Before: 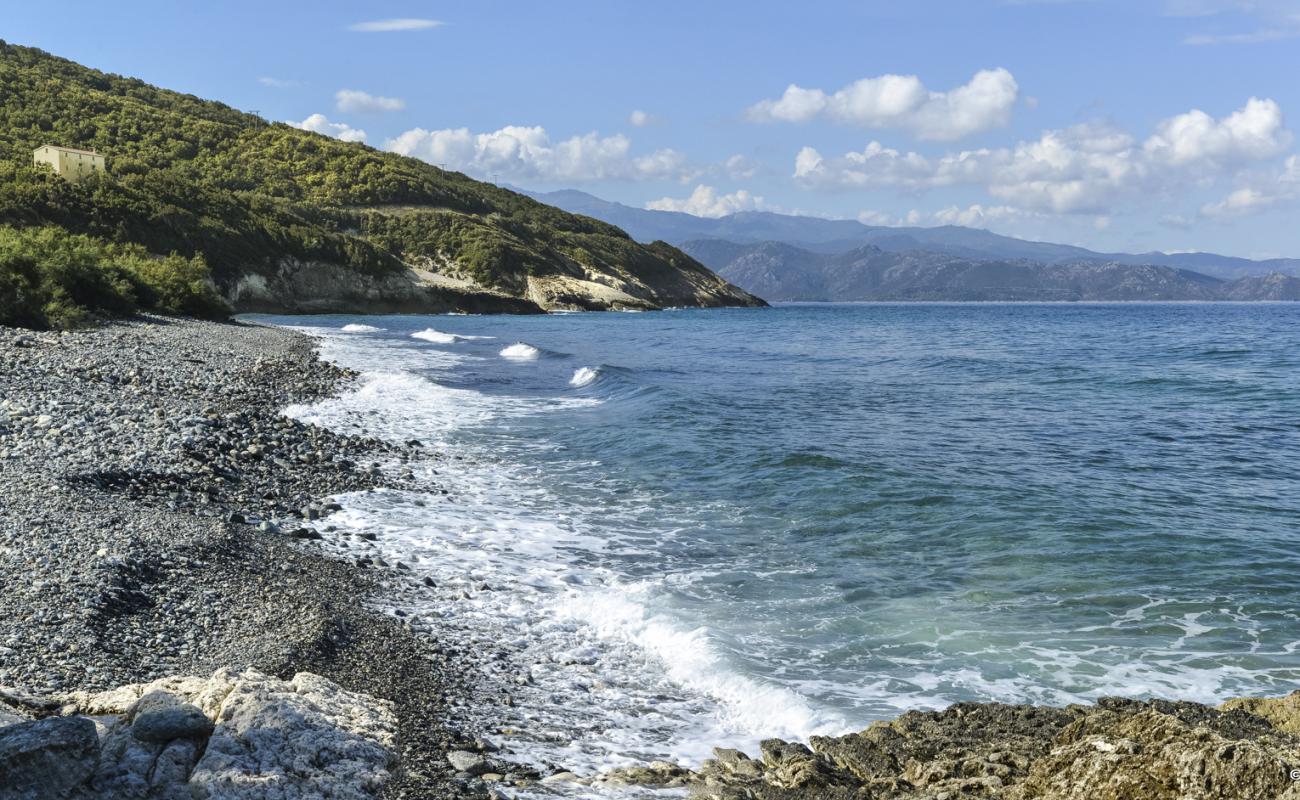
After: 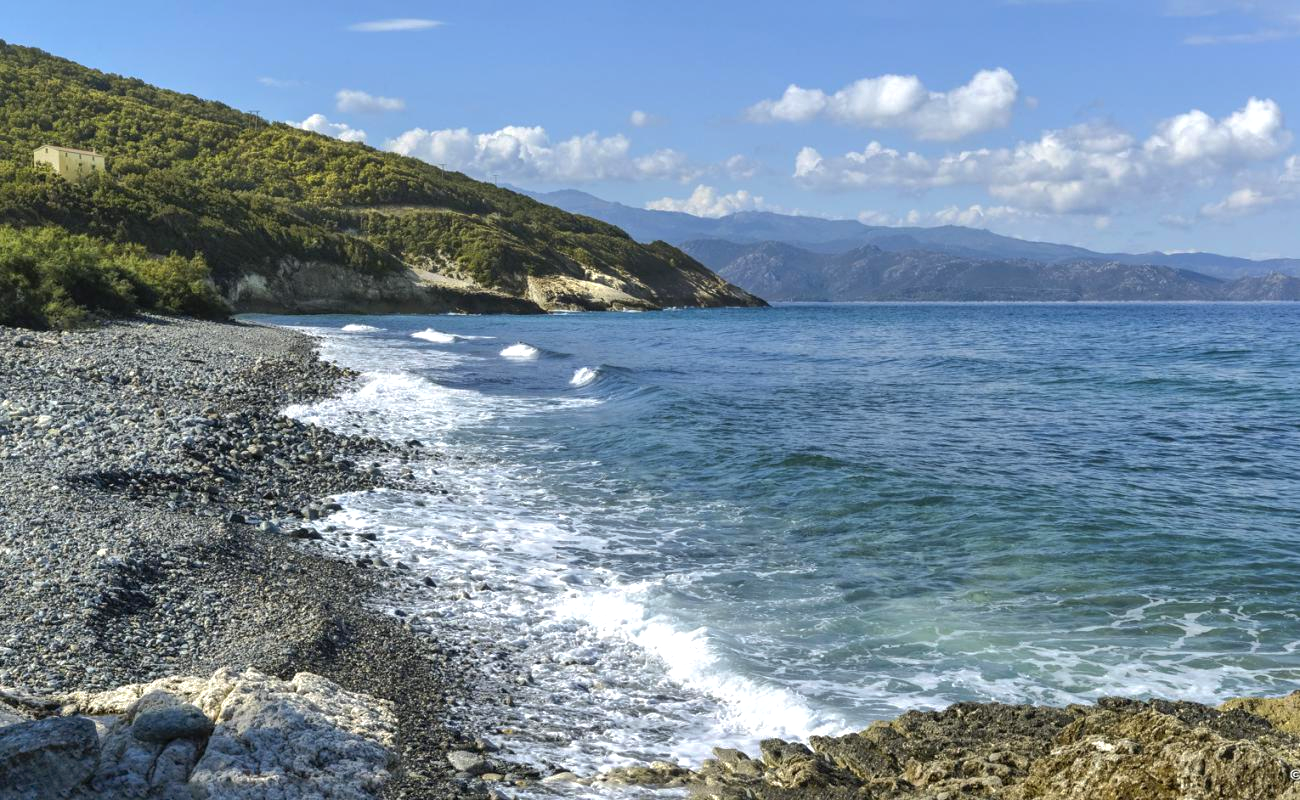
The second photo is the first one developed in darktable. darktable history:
color balance rgb: perceptual saturation grading › global saturation 0.304%, global vibrance 25.081%, contrast 9.653%
shadows and highlights: on, module defaults
